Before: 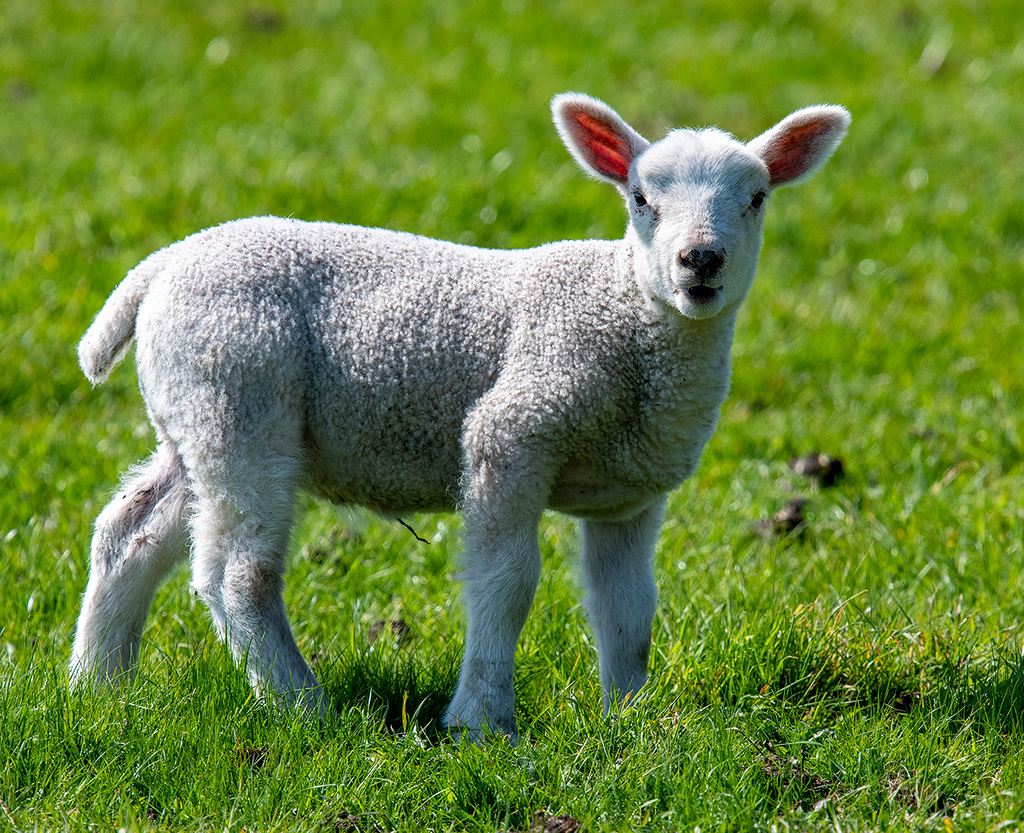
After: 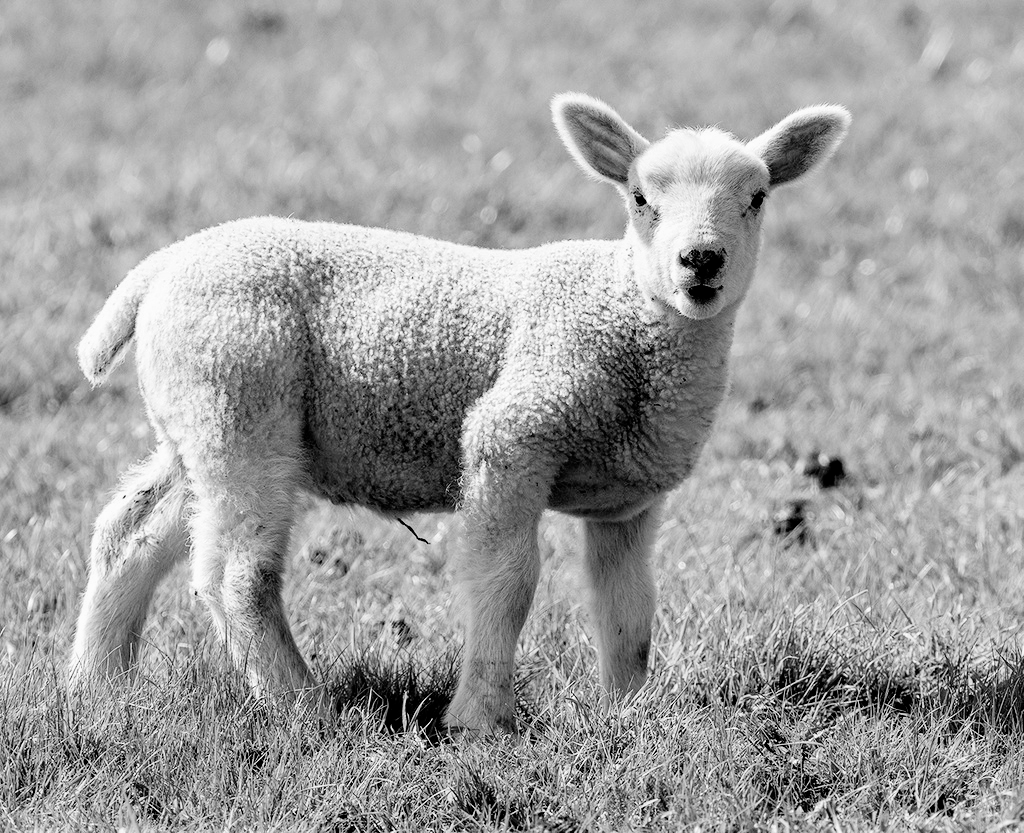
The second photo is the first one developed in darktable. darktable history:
exposure: exposure 0.922 EV, compensate highlight preservation false
filmic rgb: black relative exposure -5.04 EV, white relative exposure 3.51 EV, threshold 6 EV, hardness 3.19, contrast 1.199, highlights saturation mix -48.89%, add noise in highlights 0.001, preserve chrominance max RGB, color science v3 (2019), use custom middle-gray values true, contrast in highlights soft, enable highlight reconstruction true
